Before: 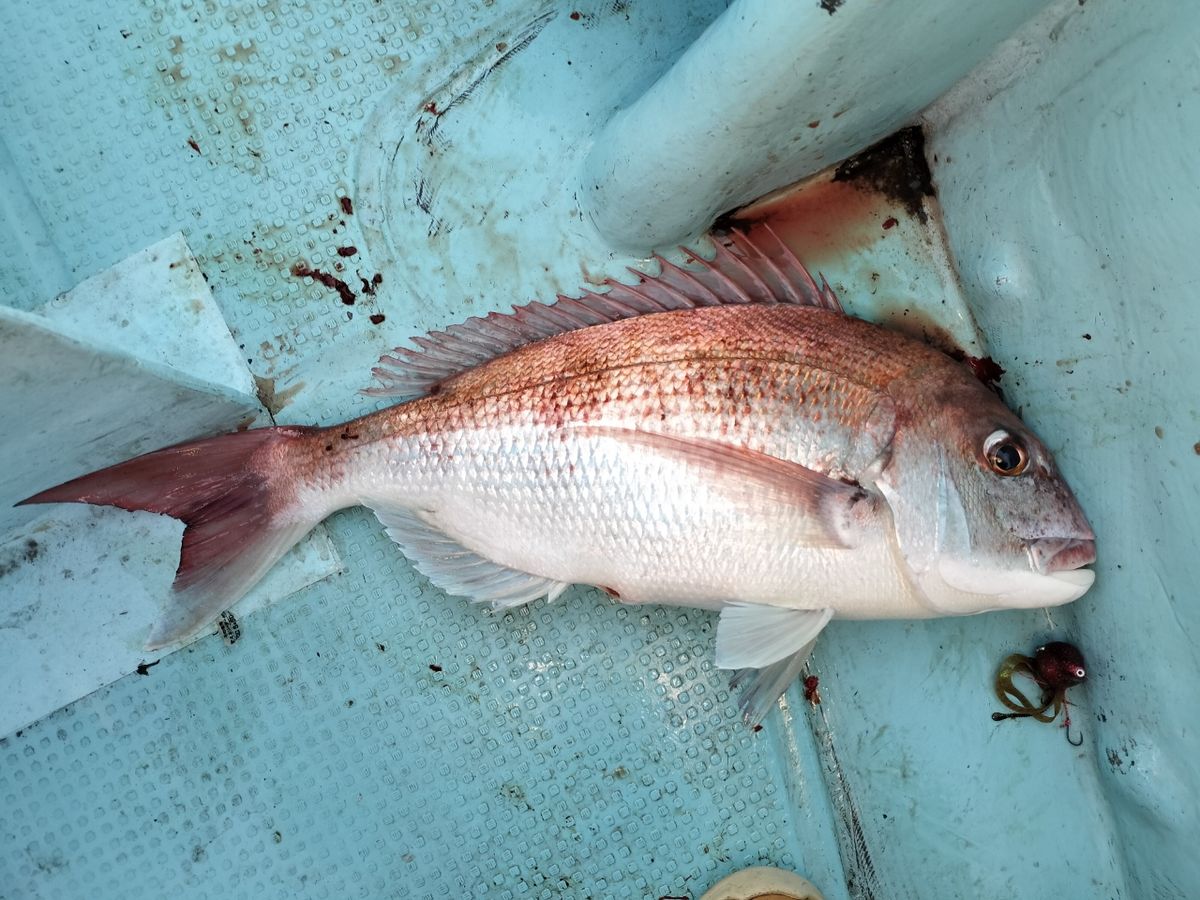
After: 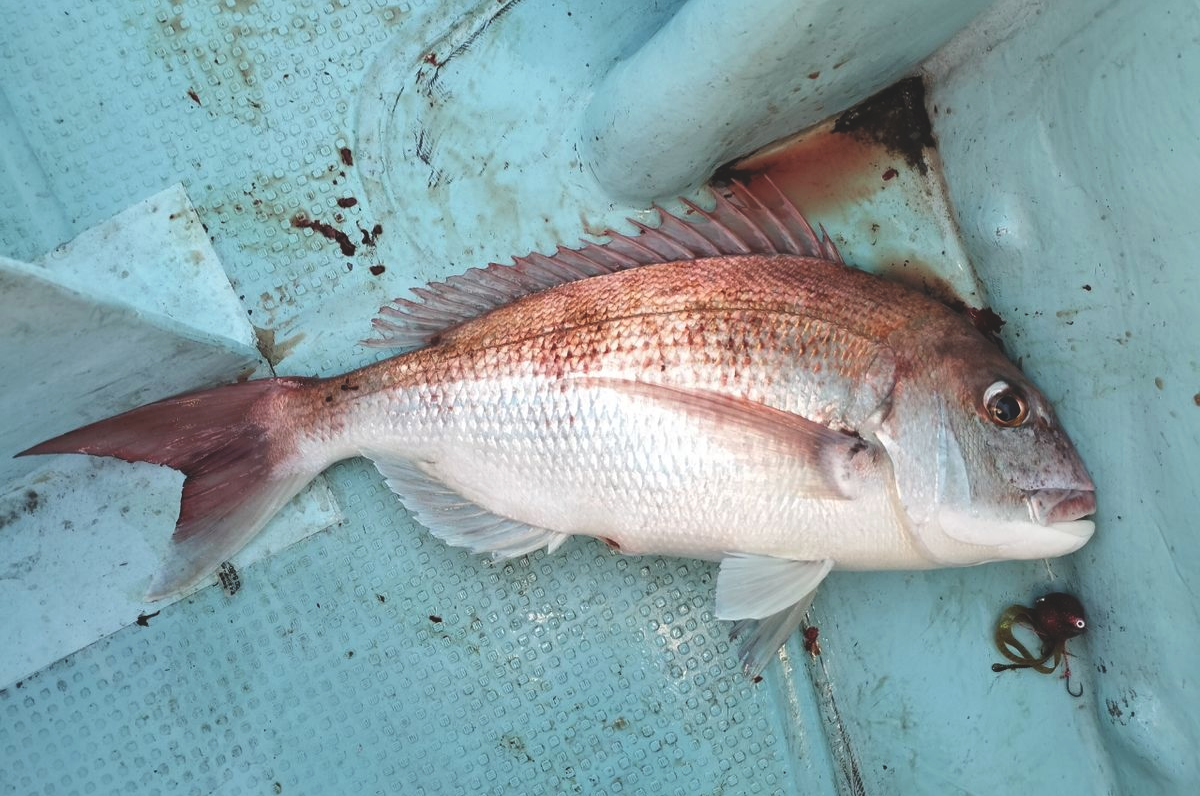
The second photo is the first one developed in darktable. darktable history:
crop and rotate: top 5.519%, bottom 5.947%
exposure: black level correction -0.015, compensate highlight preservation false
